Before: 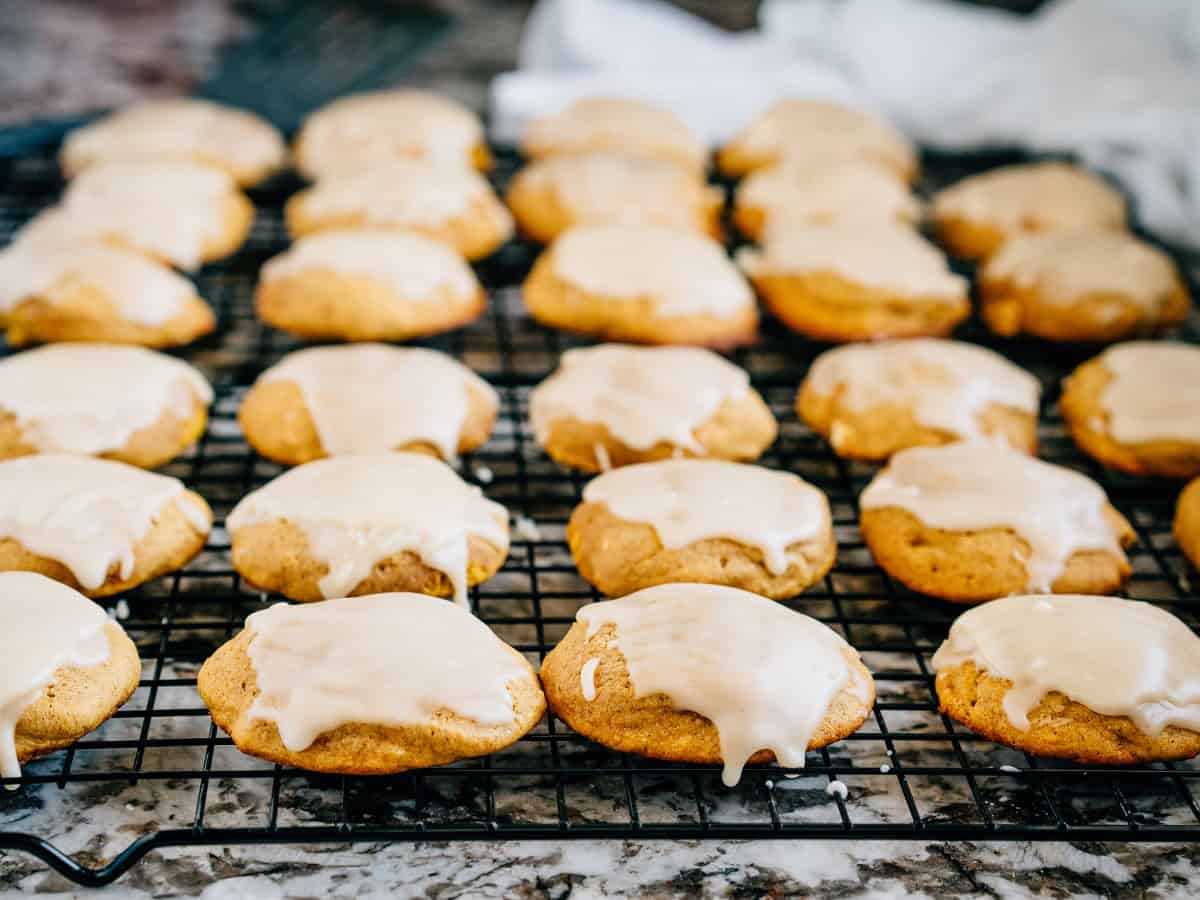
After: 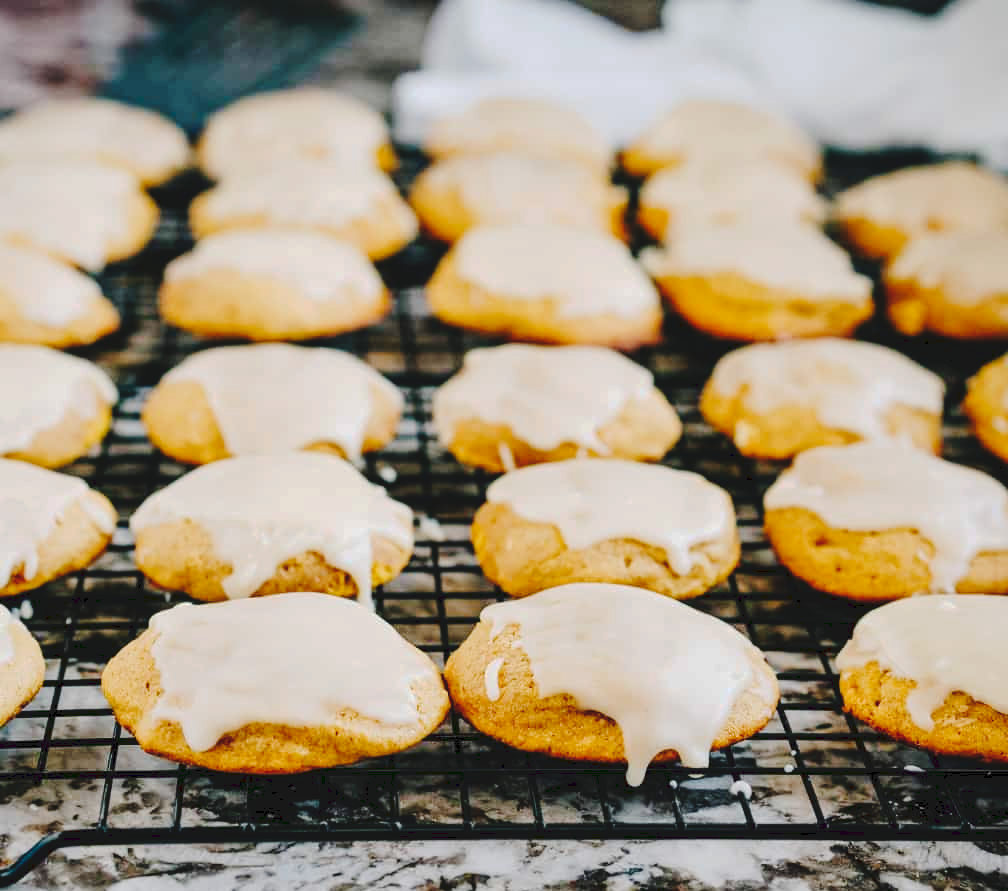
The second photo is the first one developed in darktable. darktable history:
crop: left 8.026%, right 7.374%
tone curve: curves: ch0 [(0, 0) (0.003, 0.077) (0.011, 0.08) (0.025, 0.083) (0.044, 0.095) (0.069, 0.106) (0.1, 0.12) (0.136, 0.144) (0.177, 0.185) (0.224, 0.231) (0.277, 0.297) (0.335, 0.382) (0.399, 0.471) (0.468, 0.553) (0.543, 0.623) (0.623, 0.689) (0.709, 0.75) (0.801, 0.81) (0.898, 0.873) (1, 1)], preserve colors none
